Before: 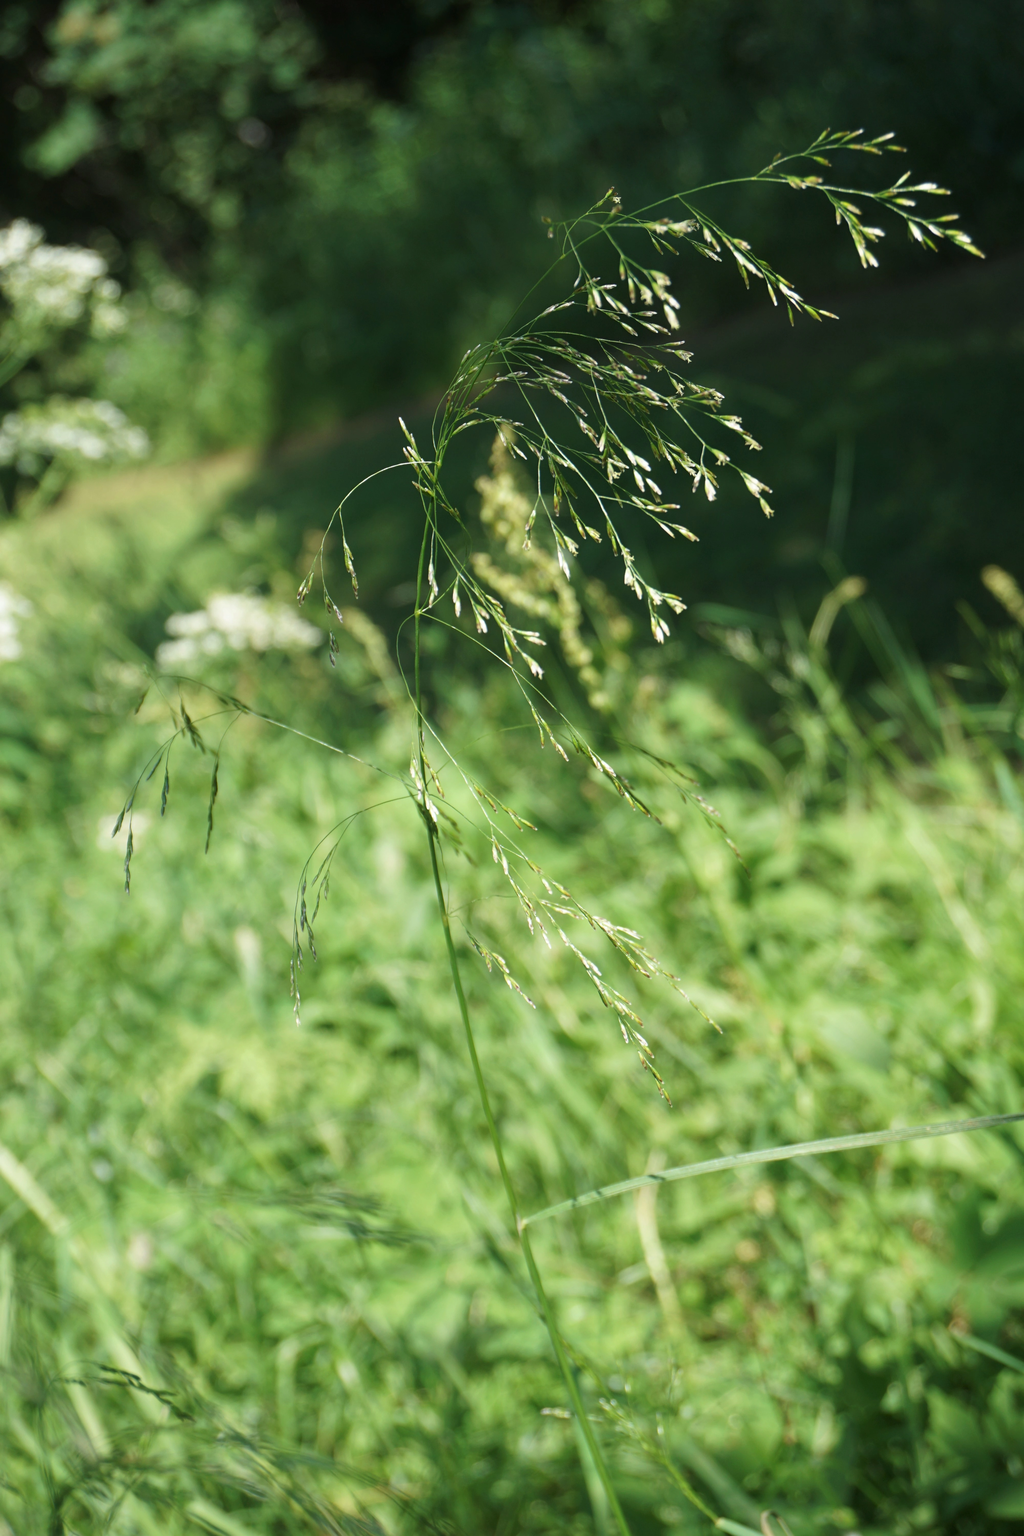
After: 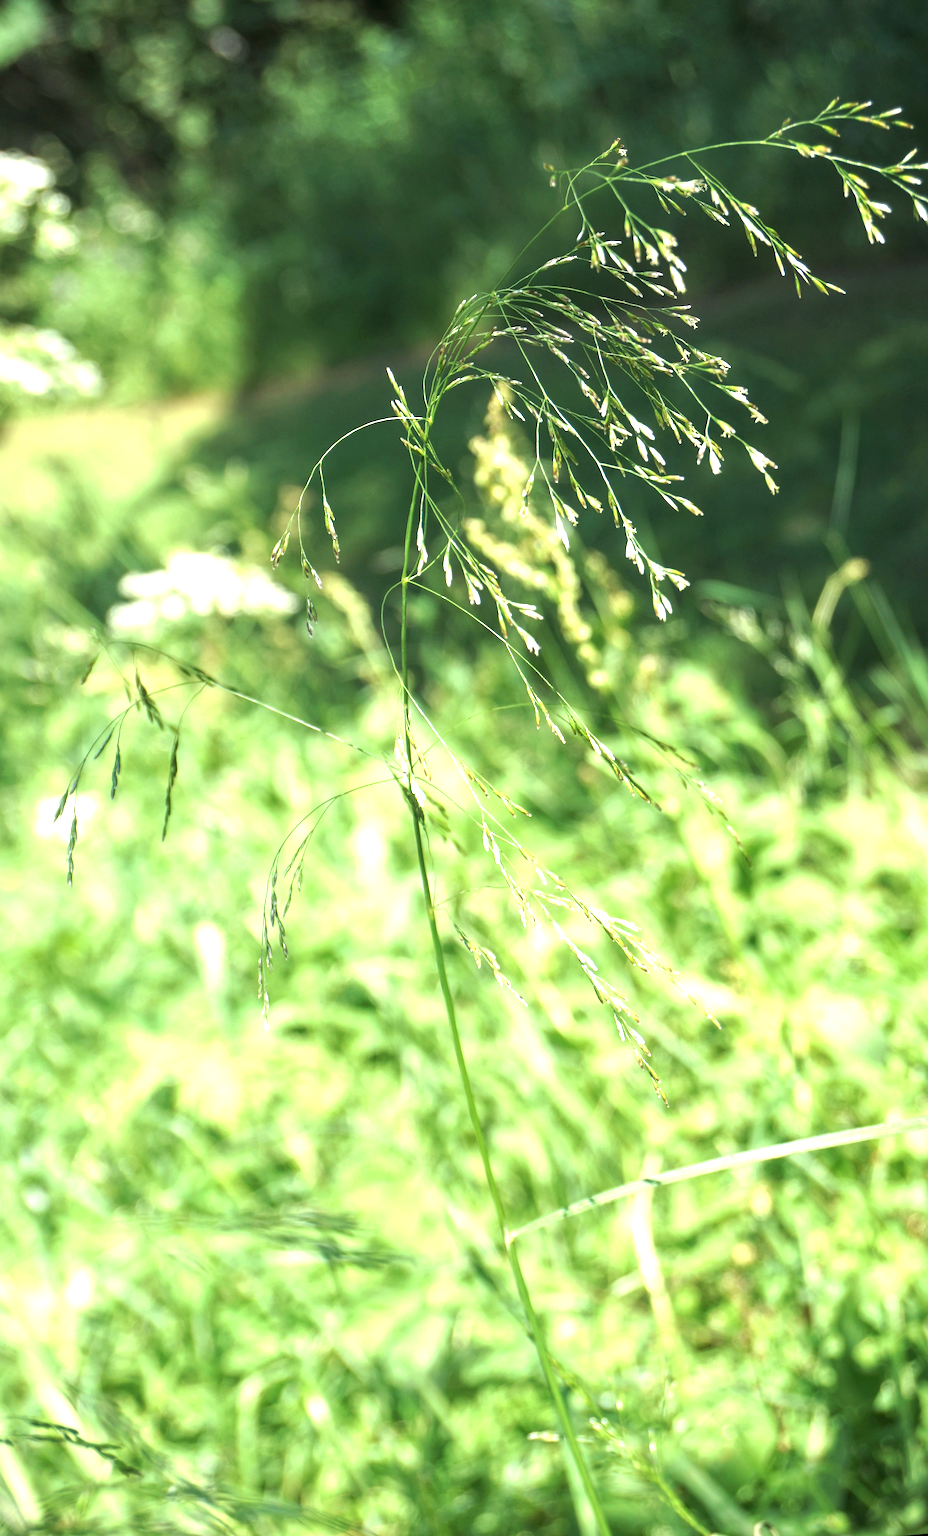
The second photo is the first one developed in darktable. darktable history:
rotate and perspective: rotation 0.679°, lens shift (horizontal) 0.136, crop left 0.009, crop right 0.991, crop top 0.078, crop bottom 0.95
exposure: black level correction 0, exposure 1.2 EV, compensate highlight preservation false
crop: left 7.598%, right 7.873%
local contrast: on, module defaults
